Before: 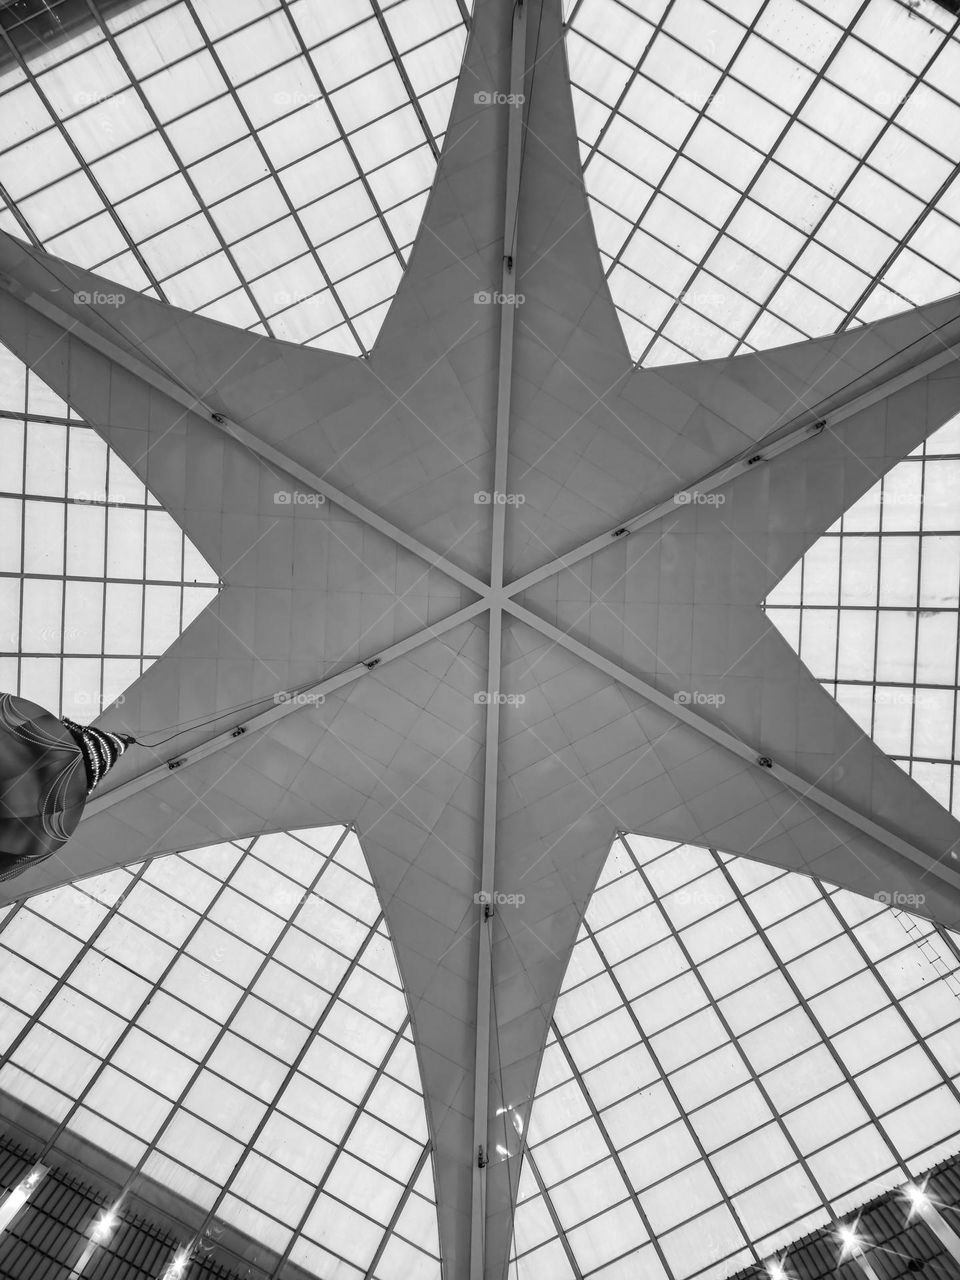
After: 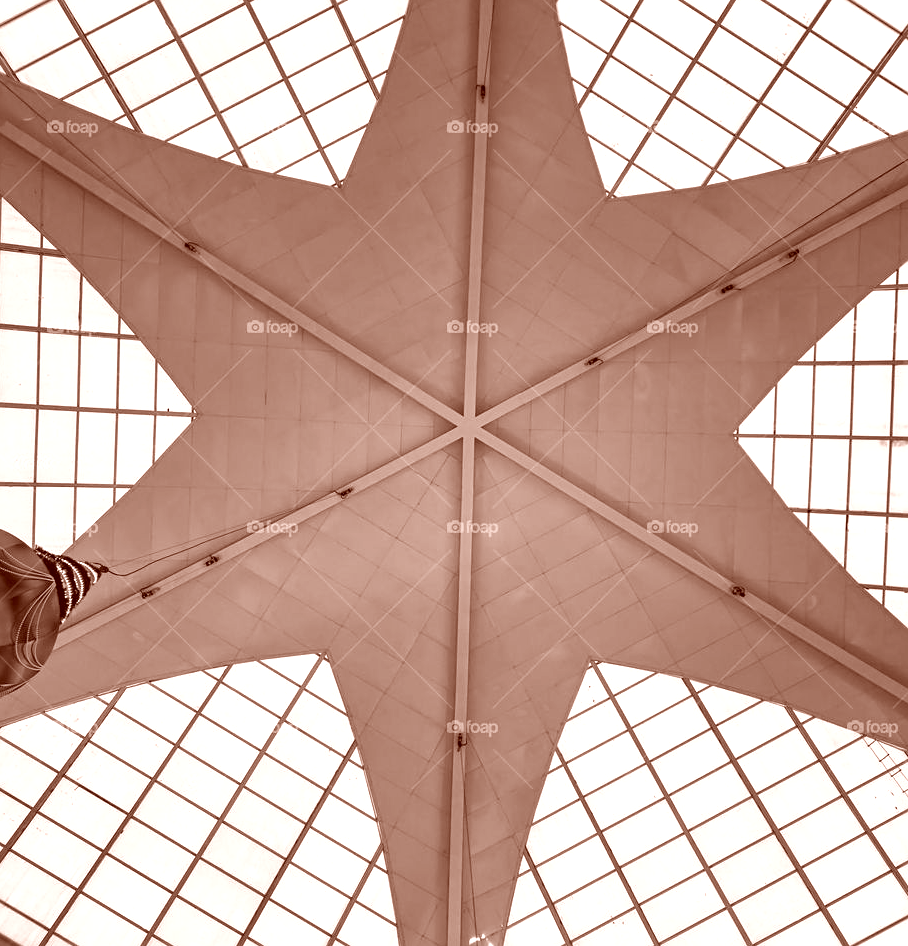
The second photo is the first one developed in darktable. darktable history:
contrast brightness saturation: saturation 0.519
color correction: highlights a* 9.39, highlights b* 8.48, shadows a* 39.47, shadows b* 39.48, saturation 0.81
exposure: black level correction 0, exposure 0.59 EV, compensate exposure bias true, compensate highlight preservation false
sharpen: amount 0.209
crop and rotate: left 2.828%, top 13.391%, right 2.5%, bottom 12.631%
shadows and highlights: shadows 25.37, highlights -23.63
